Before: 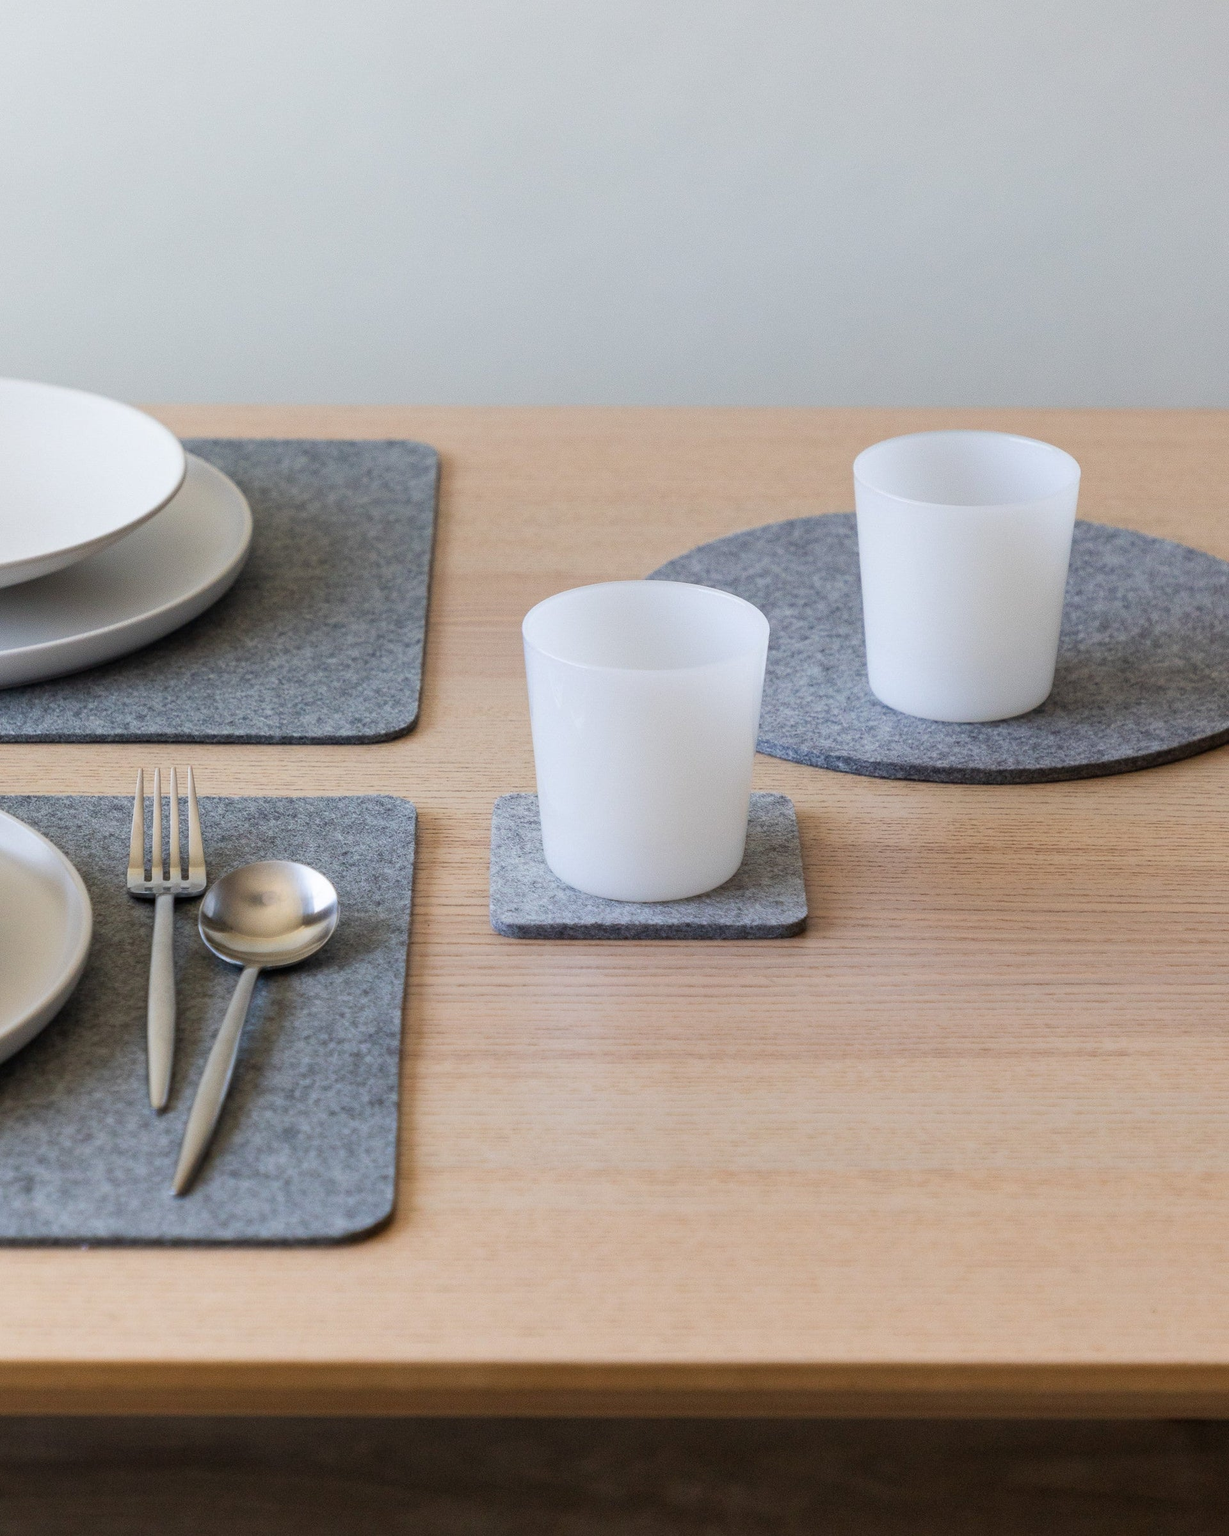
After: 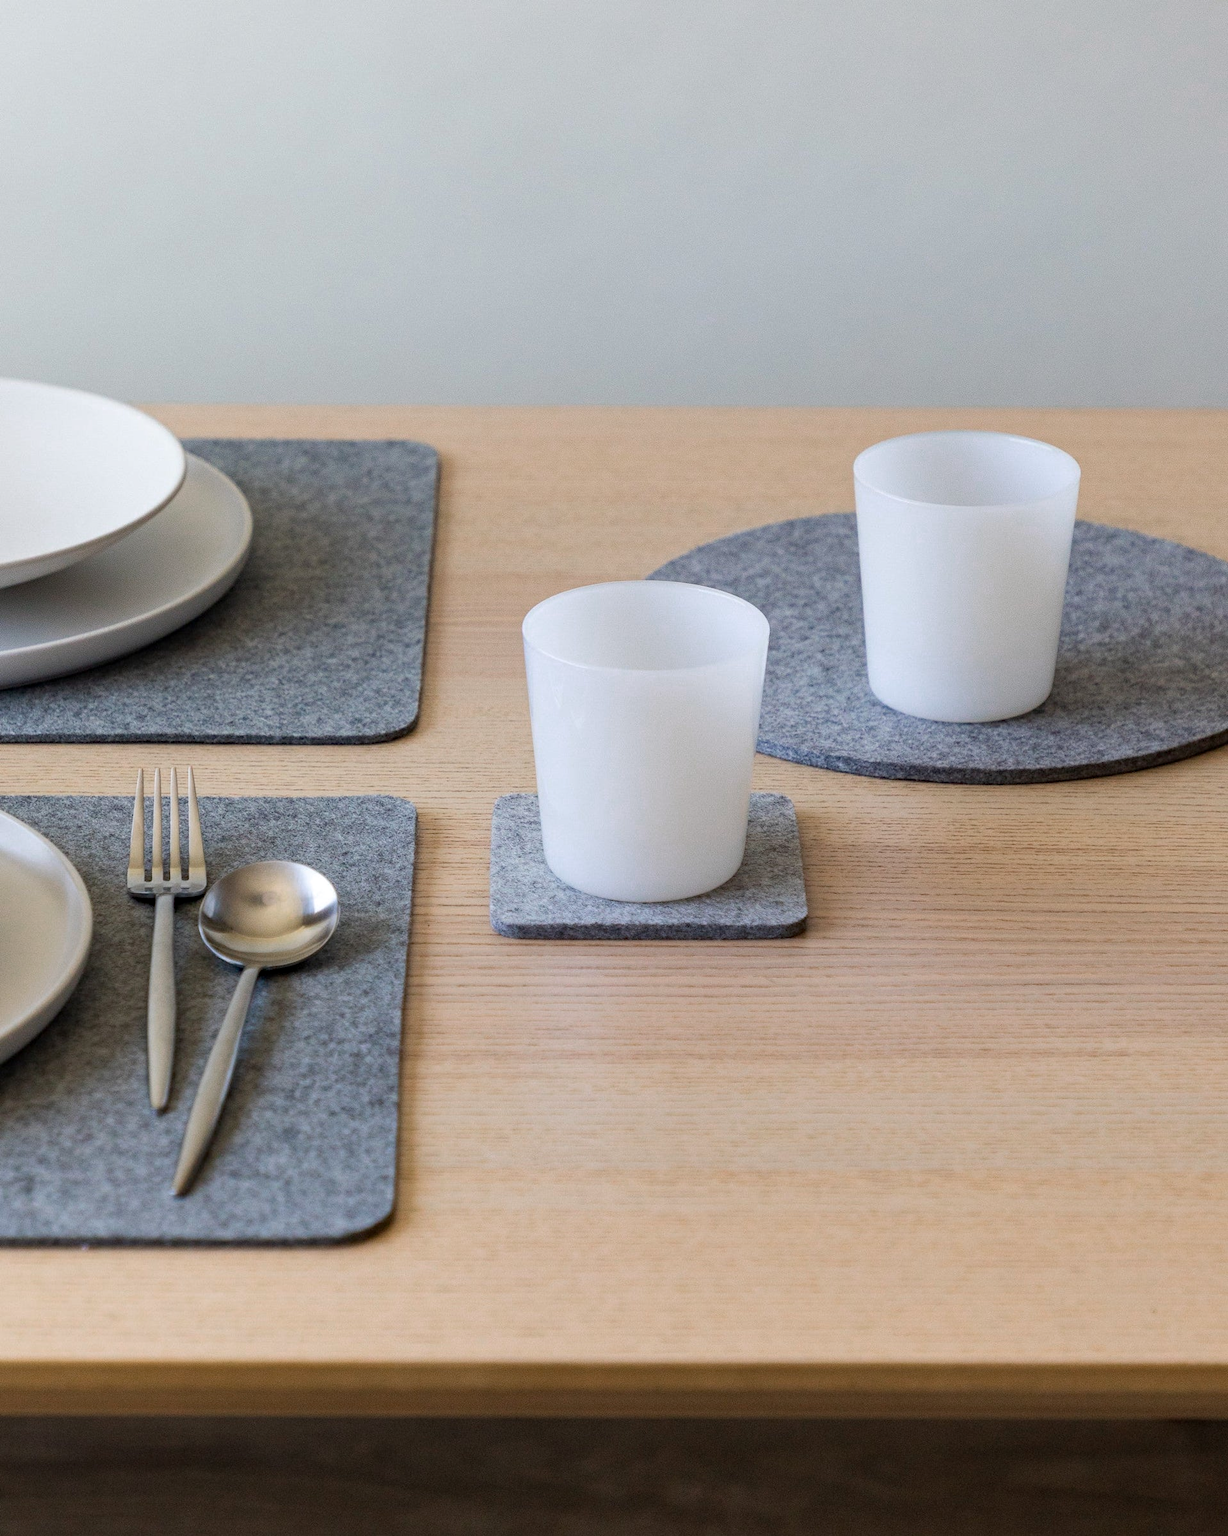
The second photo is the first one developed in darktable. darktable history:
haze removal: compatibility mode true, adaptive false
color zones: curves: ch0 [(0, 0.558) (0.143, 0.548) (0.286, 0.447) (0.429, 0.259) (0.571, 0.5) (0.714, 0.5) (0.857, 0.593) (1, 0.558)]; ch1 [(0, 0.543) (0.01, 0.544) (0.12, 0.492) (0.248, 0.458) (0.5, 0.534) (0.748, 0.5) (0.99, 0.469) (1, 0.543)]; ch2 [(0, 0.507) (0.143, 0.522) (0.286, 0.505) (0.429, 0.5) (0.571, 0.5) (0.714, 0.5) (0.857, 0.5) (1, 0.507)]
